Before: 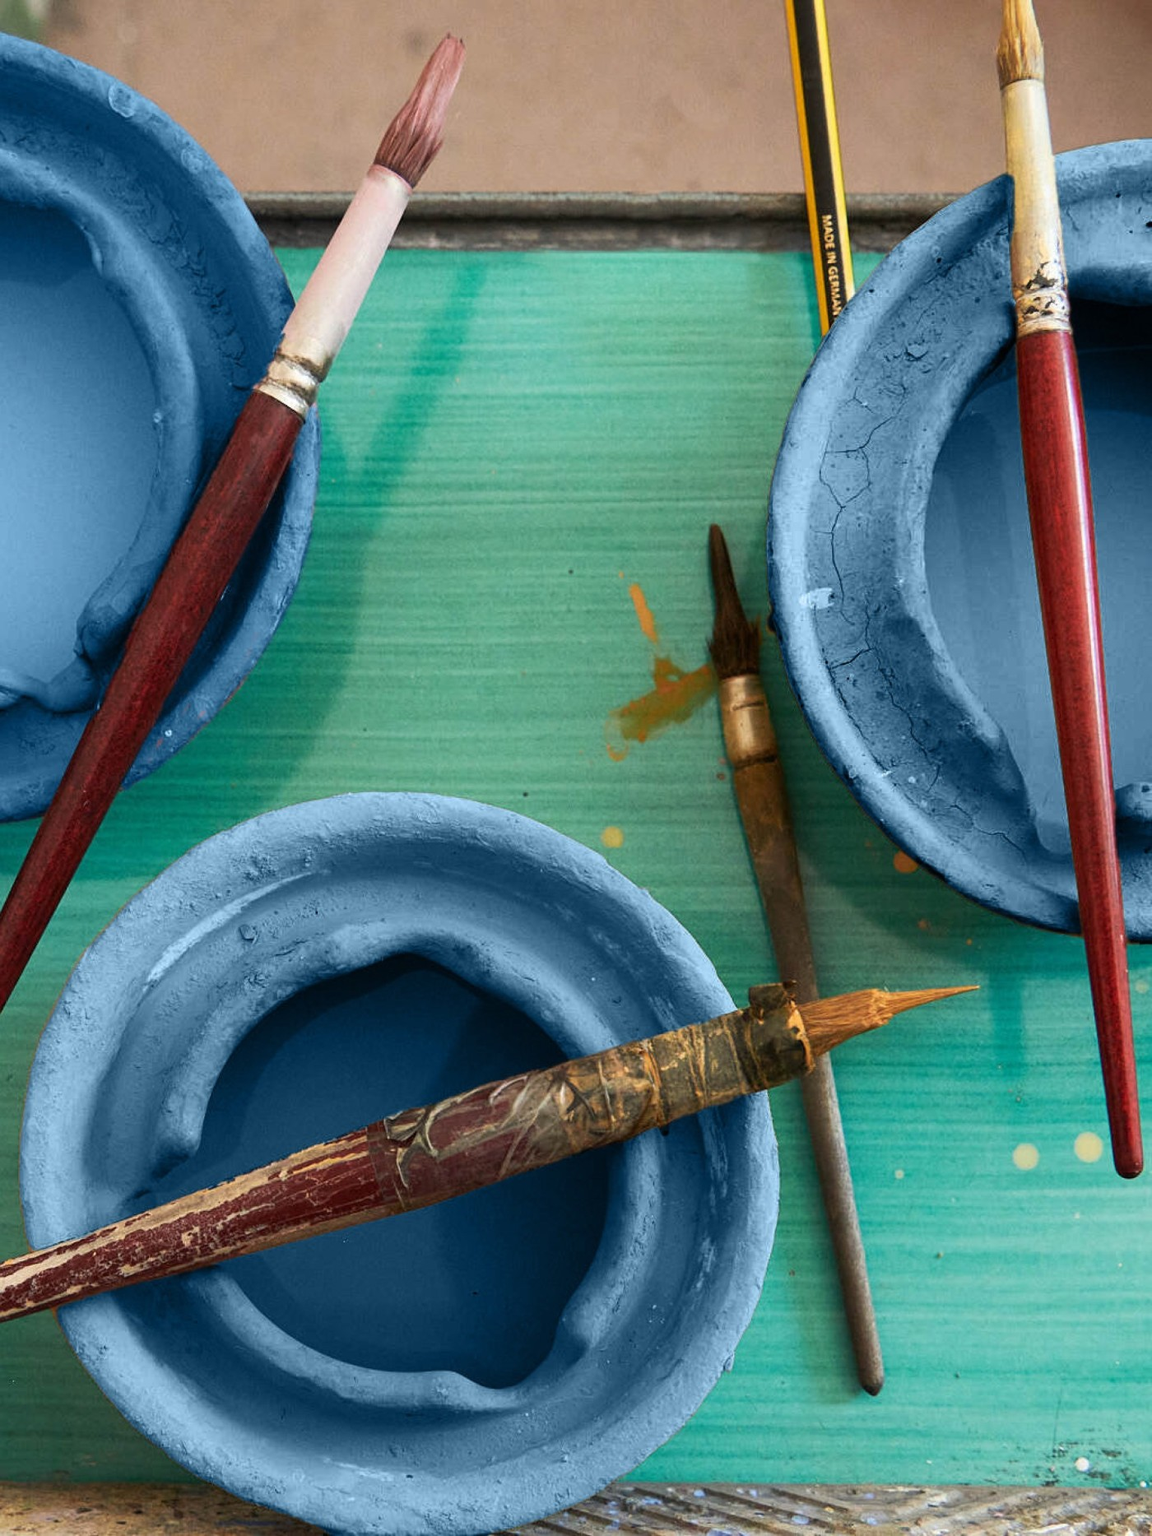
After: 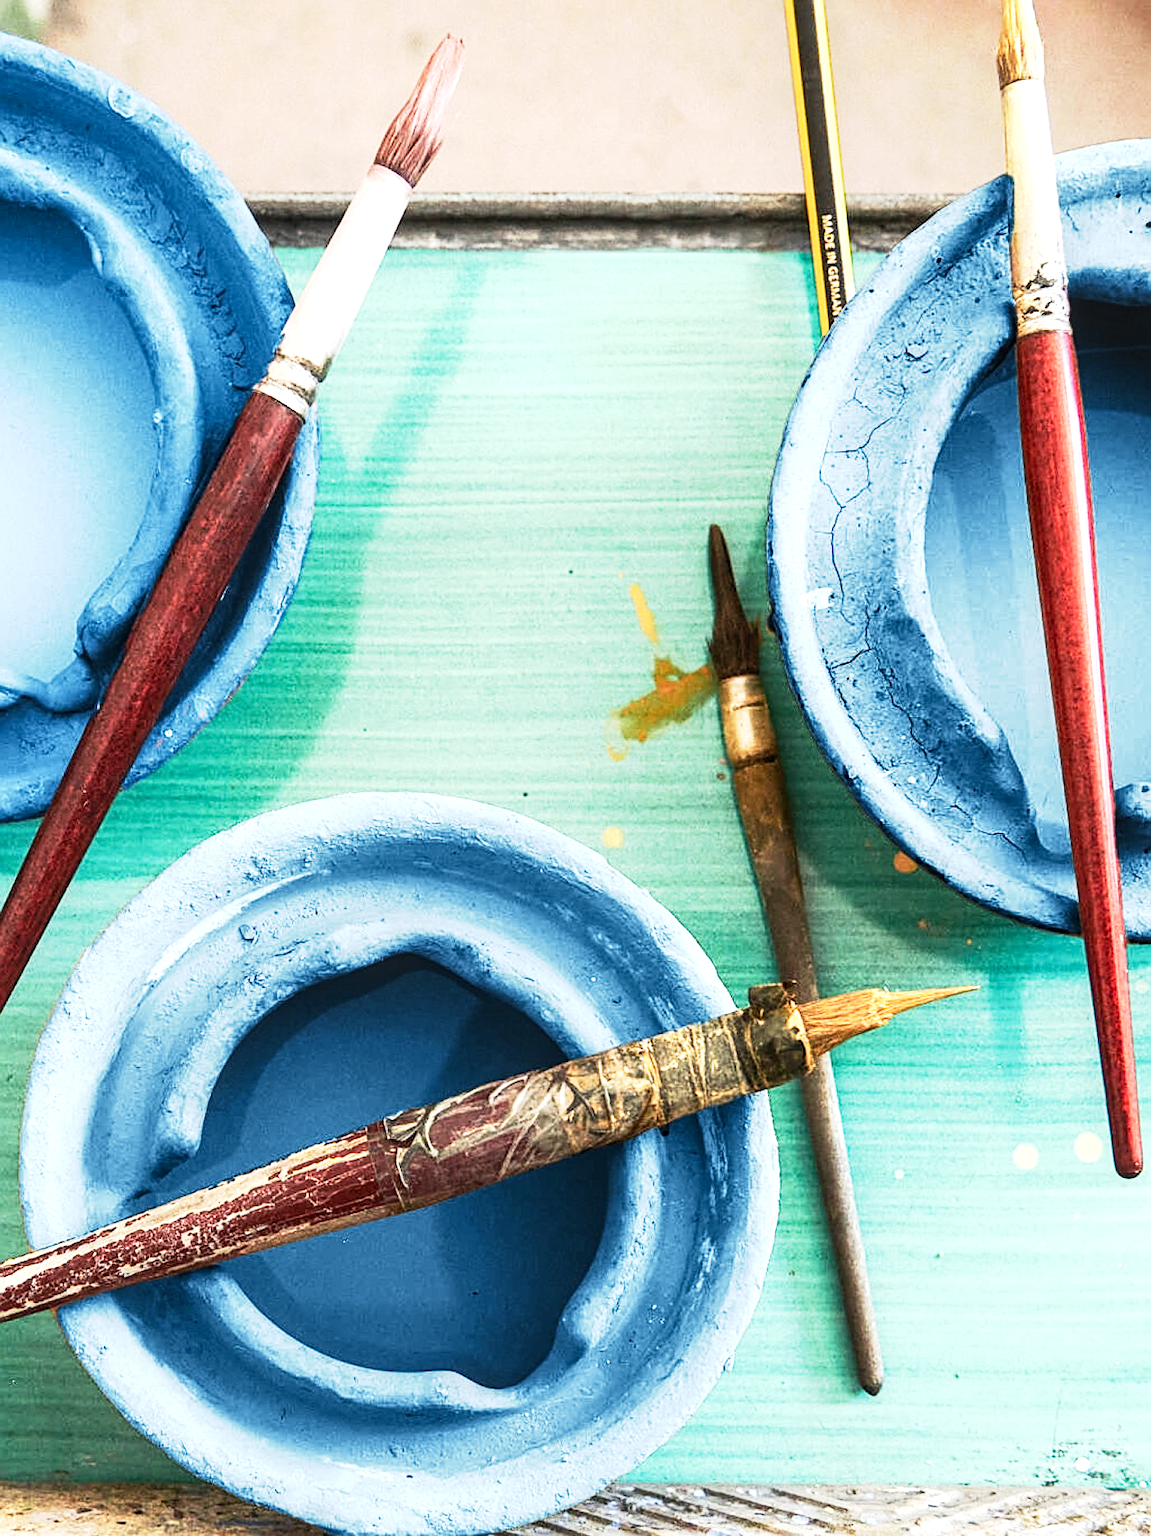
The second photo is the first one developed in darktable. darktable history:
exposure: black level correction -0.001, exposure 0.9 EV, compensate exposure bias true, compensate highlight preservation false
sharpen: on, module defaults
tone equalizer: -8 EV -0.75 EV, -7 EV -0.7 EV, -6 EV -0.6 EV, -5 EV -0.4 EV, -3 EV 0.4 EV, -2 EV 0.6 EV, -1 EV 0.7 EV, +0 EV 0.75 EV, edges refinement/feathering 500, mask exposure compensation -1.57 EV, preserve details no
local contrast: on, module defaults
tone curve: preserve colors none
base curve: curves: ch0 [(0, 0) (0.088, 0.125) (0.176, 0.251) (0.354, 0.501) (0.613, 0.749) (1, 0.877)], preserve colors none
